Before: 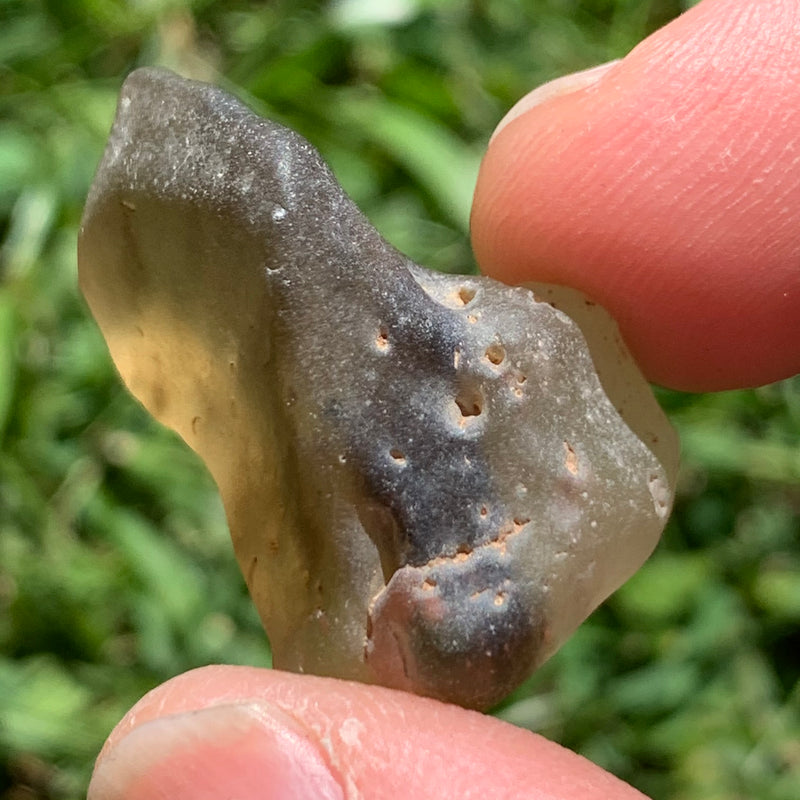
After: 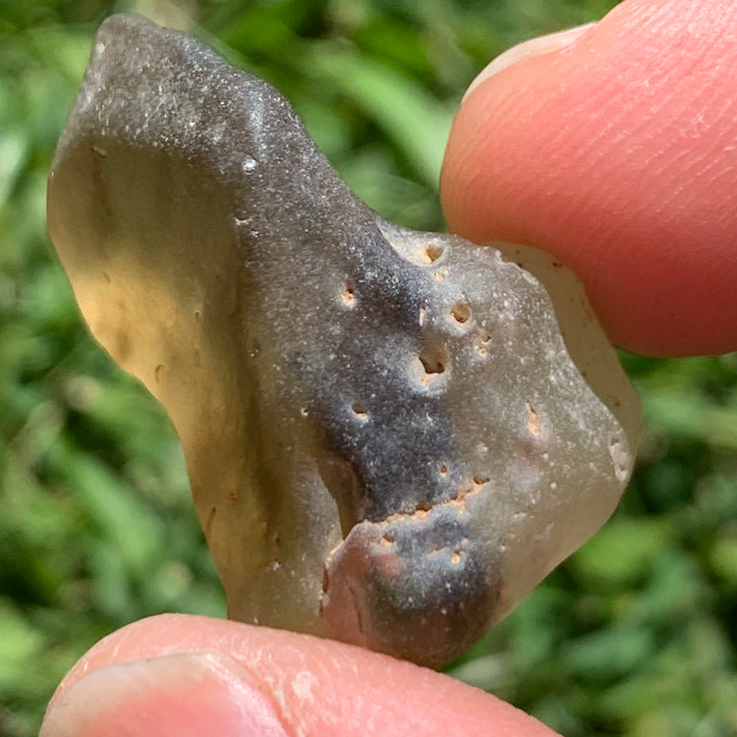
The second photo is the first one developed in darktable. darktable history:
crop and rotate: angle -1.96°, left 3.097%, top 4.154%, right 1.586%, bottom 0.529%
tone equalizer: on, module defaults
